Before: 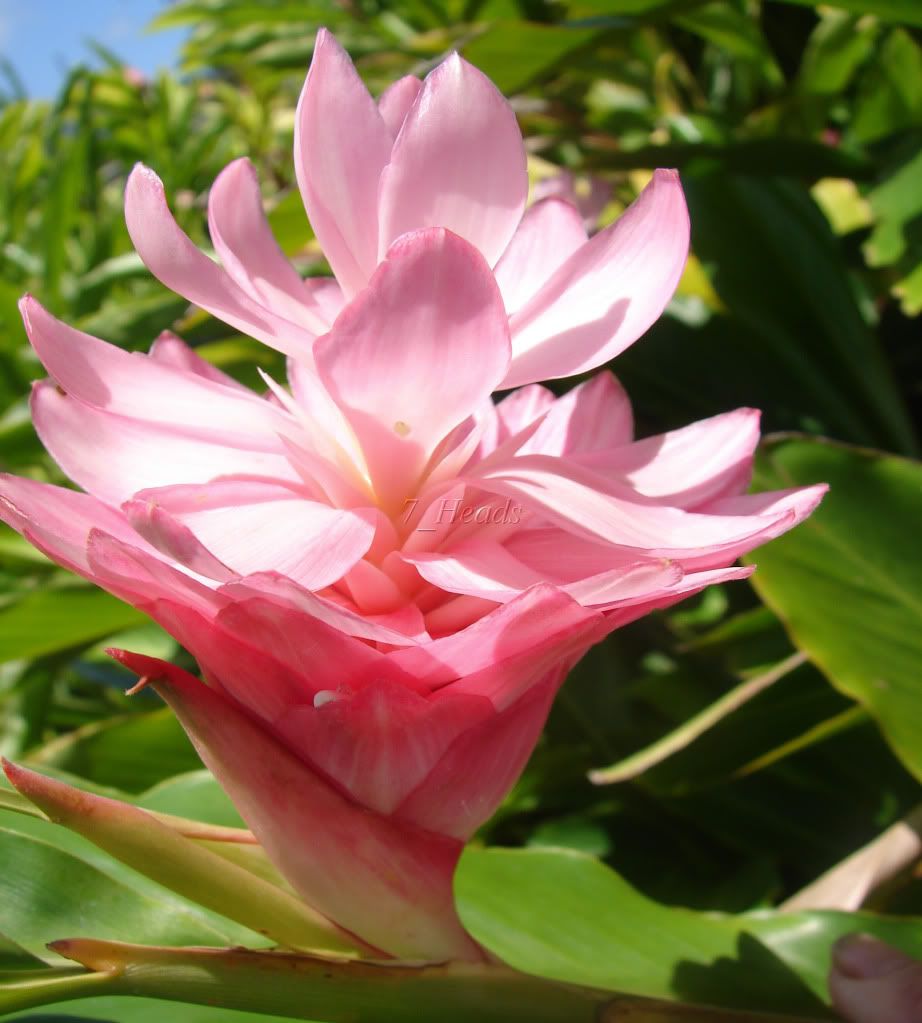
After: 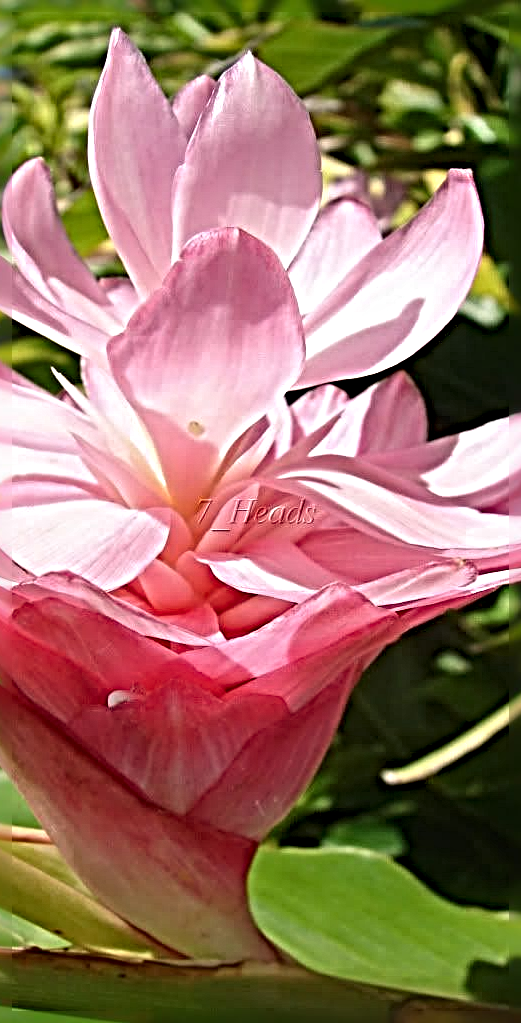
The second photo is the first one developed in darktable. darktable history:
crop and rotate: left 22.428%, right 20.971%
sharpen: radius 6.284, amount 1.799, threshold 0.129
